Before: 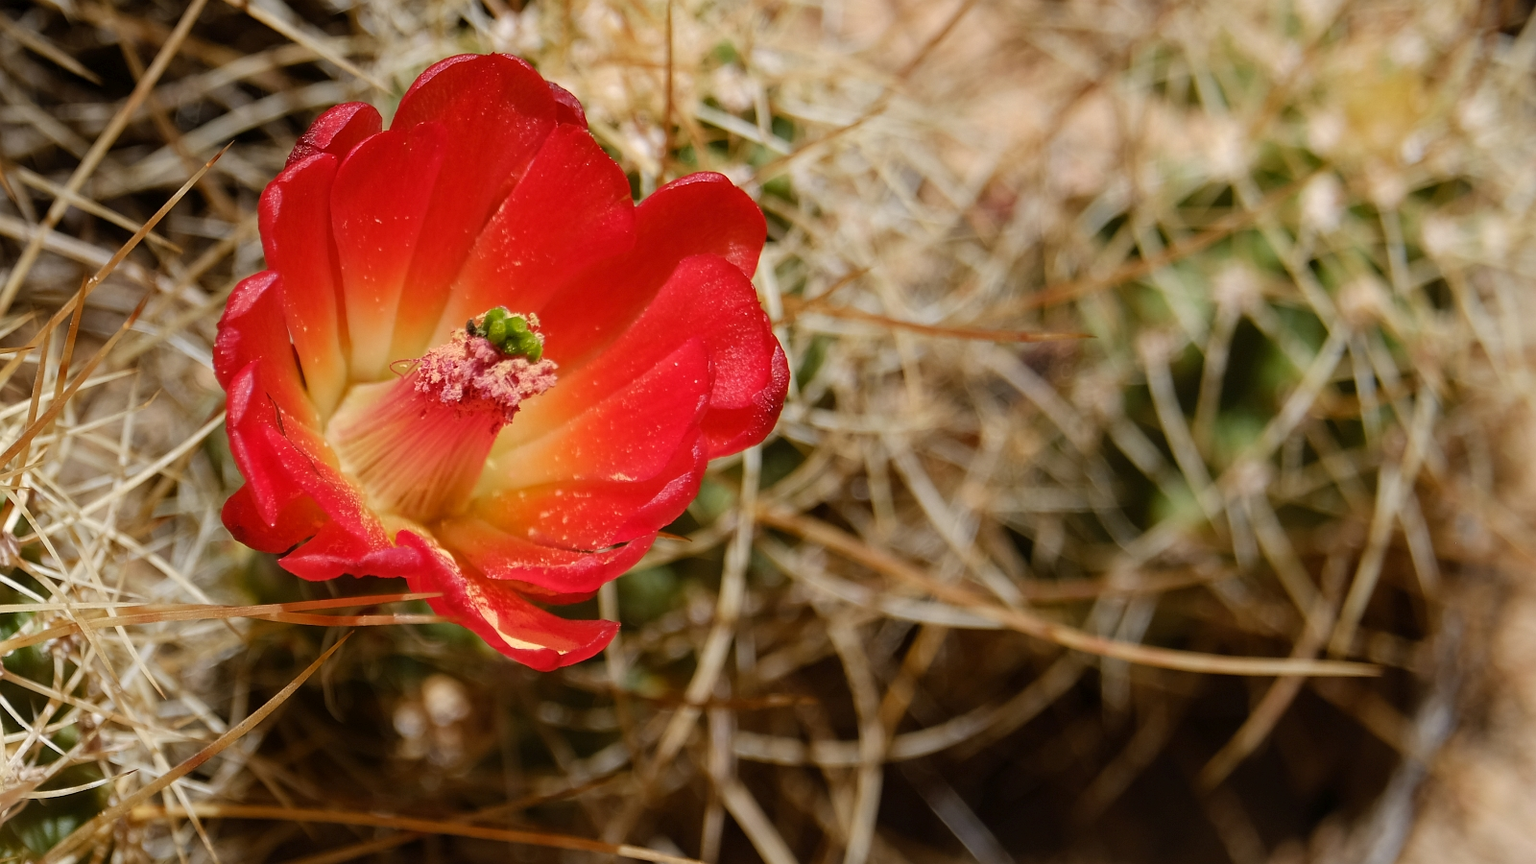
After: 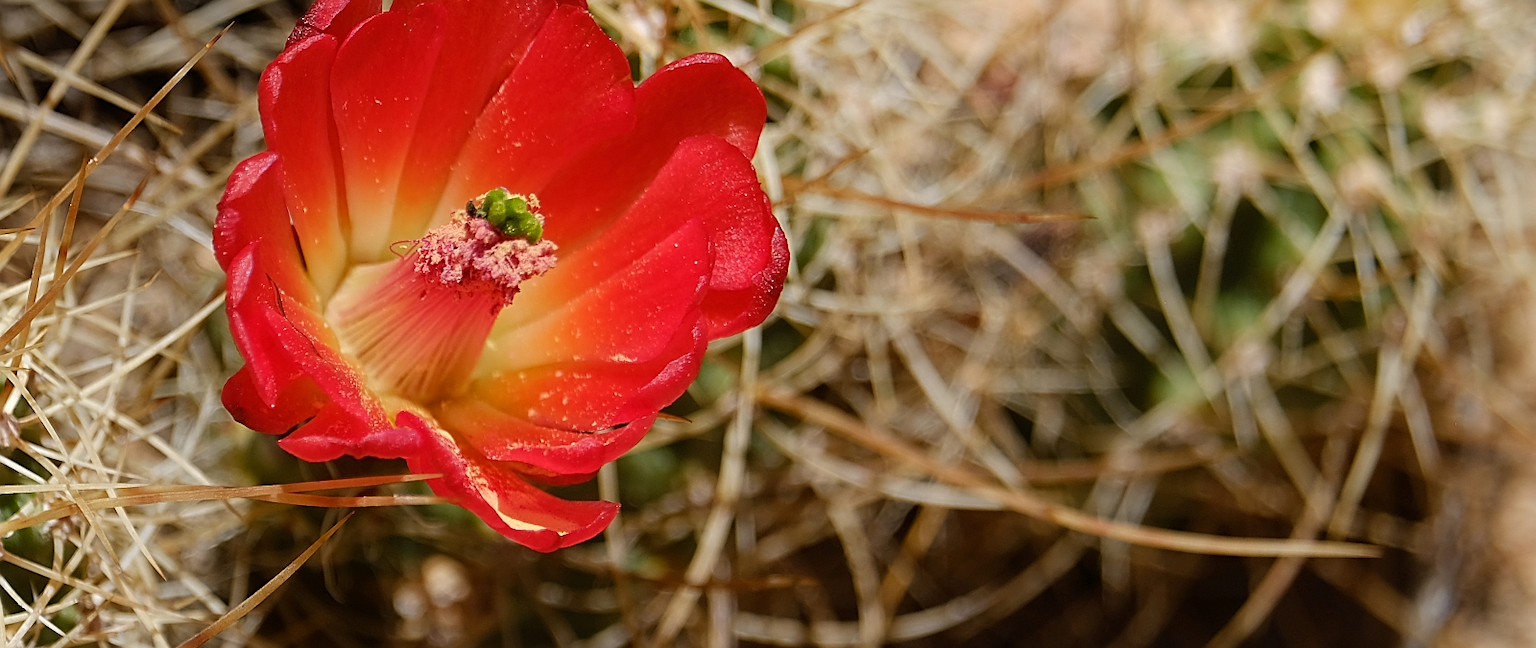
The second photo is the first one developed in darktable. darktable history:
sharpen: on, module defaults
crop: top 13.819%, bottom 11.169%
